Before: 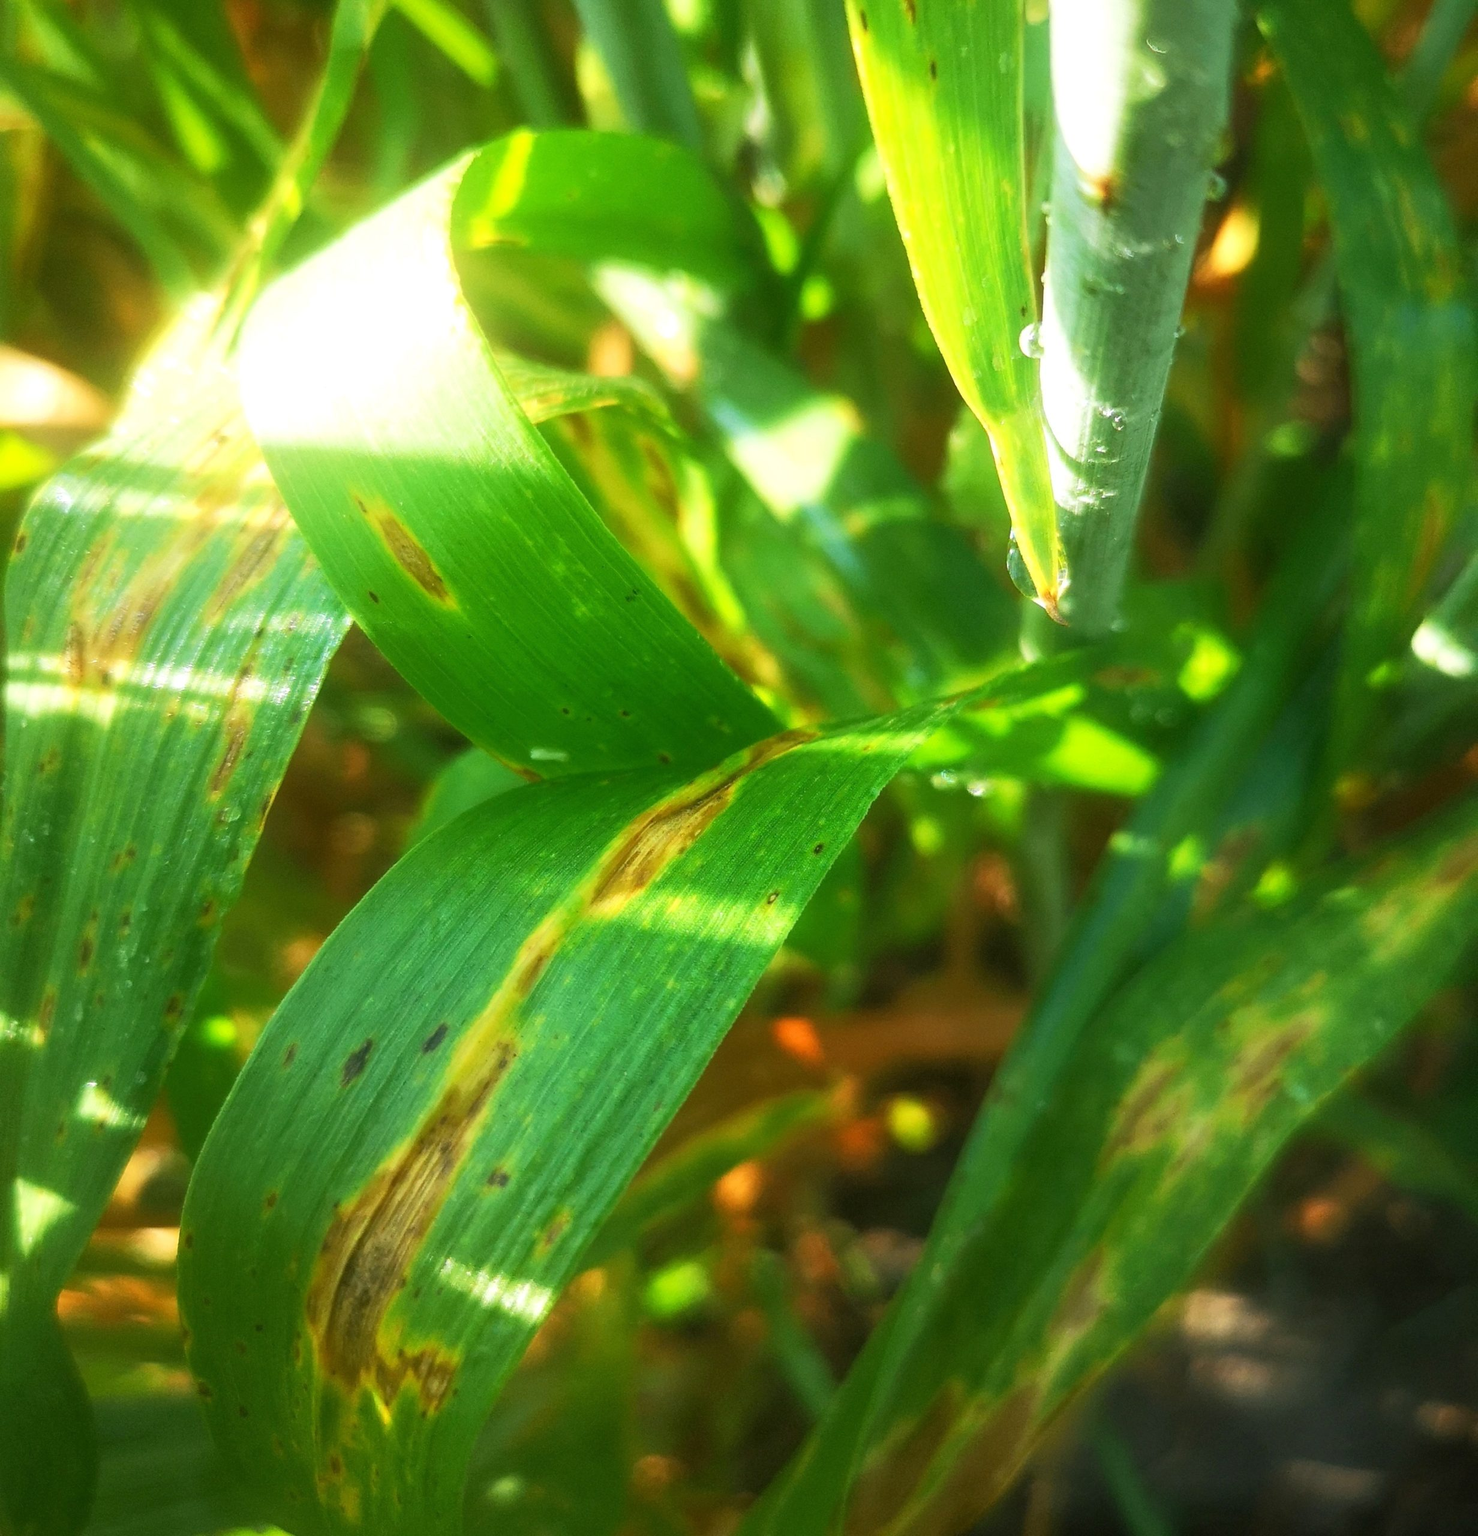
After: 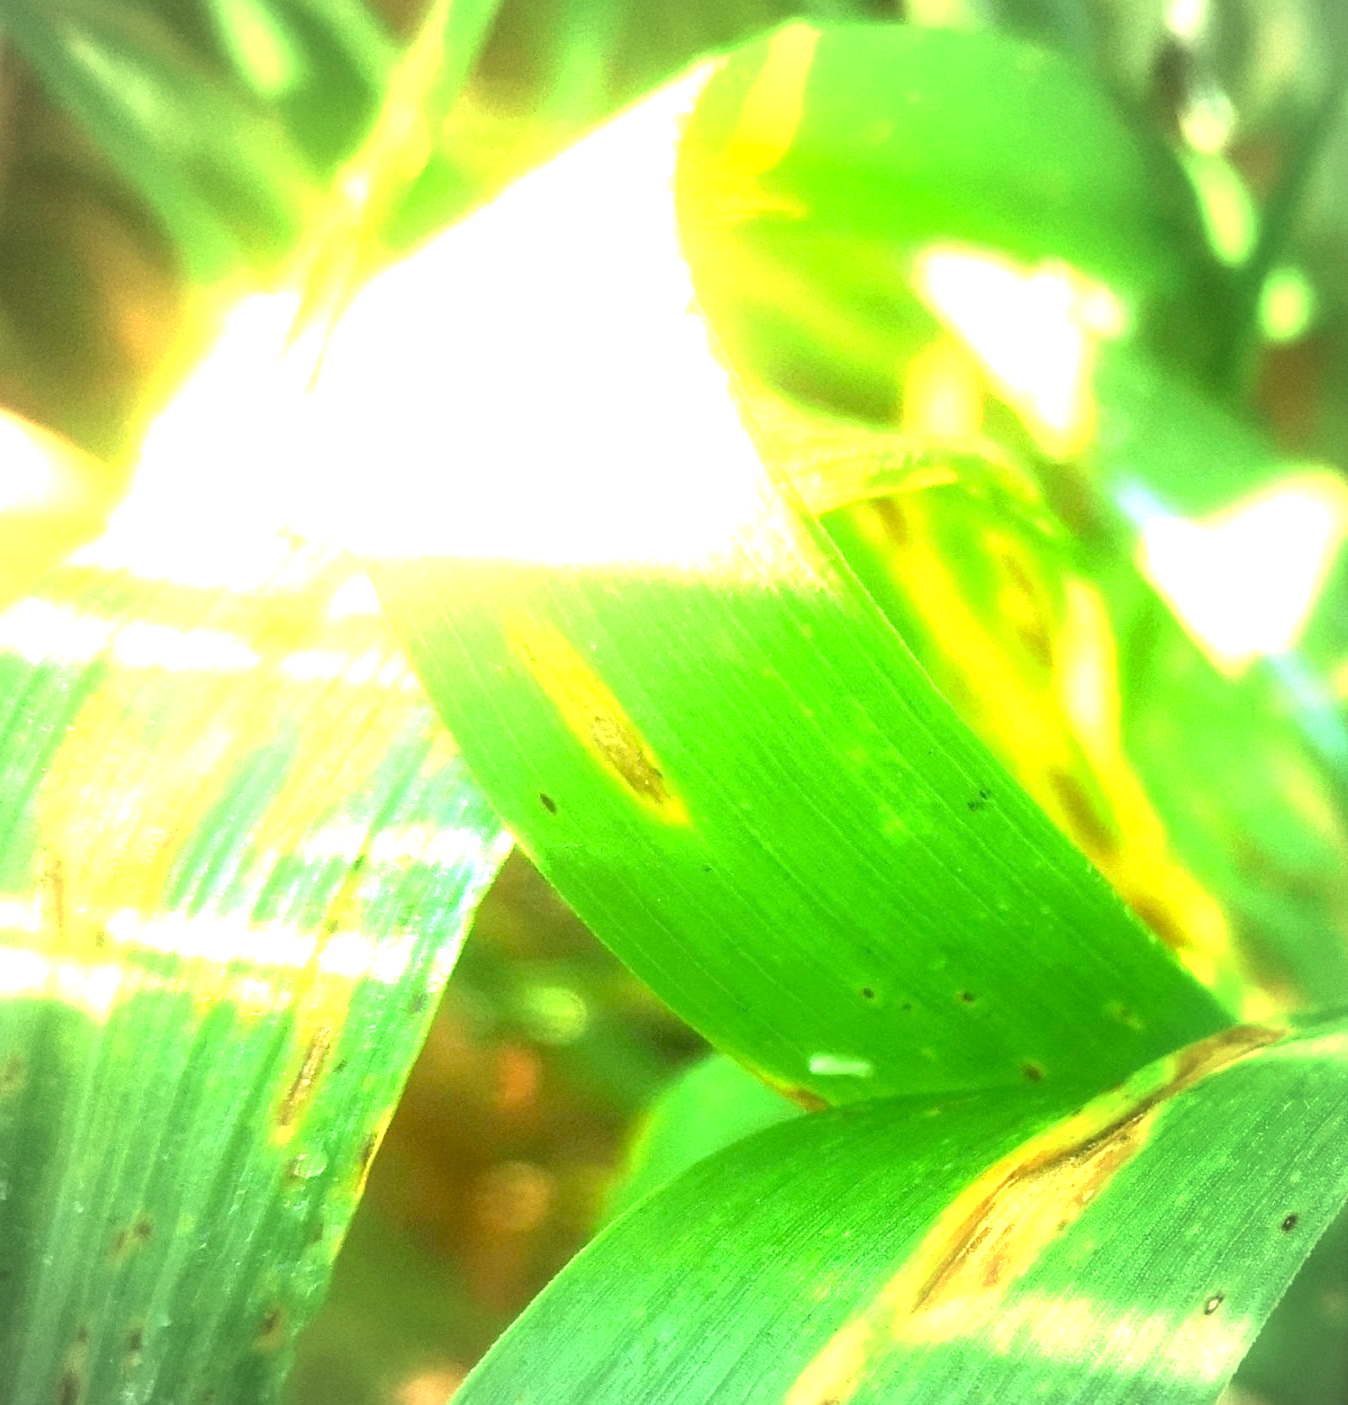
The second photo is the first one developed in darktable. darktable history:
crop and rotate: left 3.047%, top 7.509%, right 42.236%, bottom 37.598%
vignetting: fall-off radius 60.92%
exposure: black level correction 0.001, exposure 1.646 EV, compensate exposure bias true, compensate highlight preservation false
